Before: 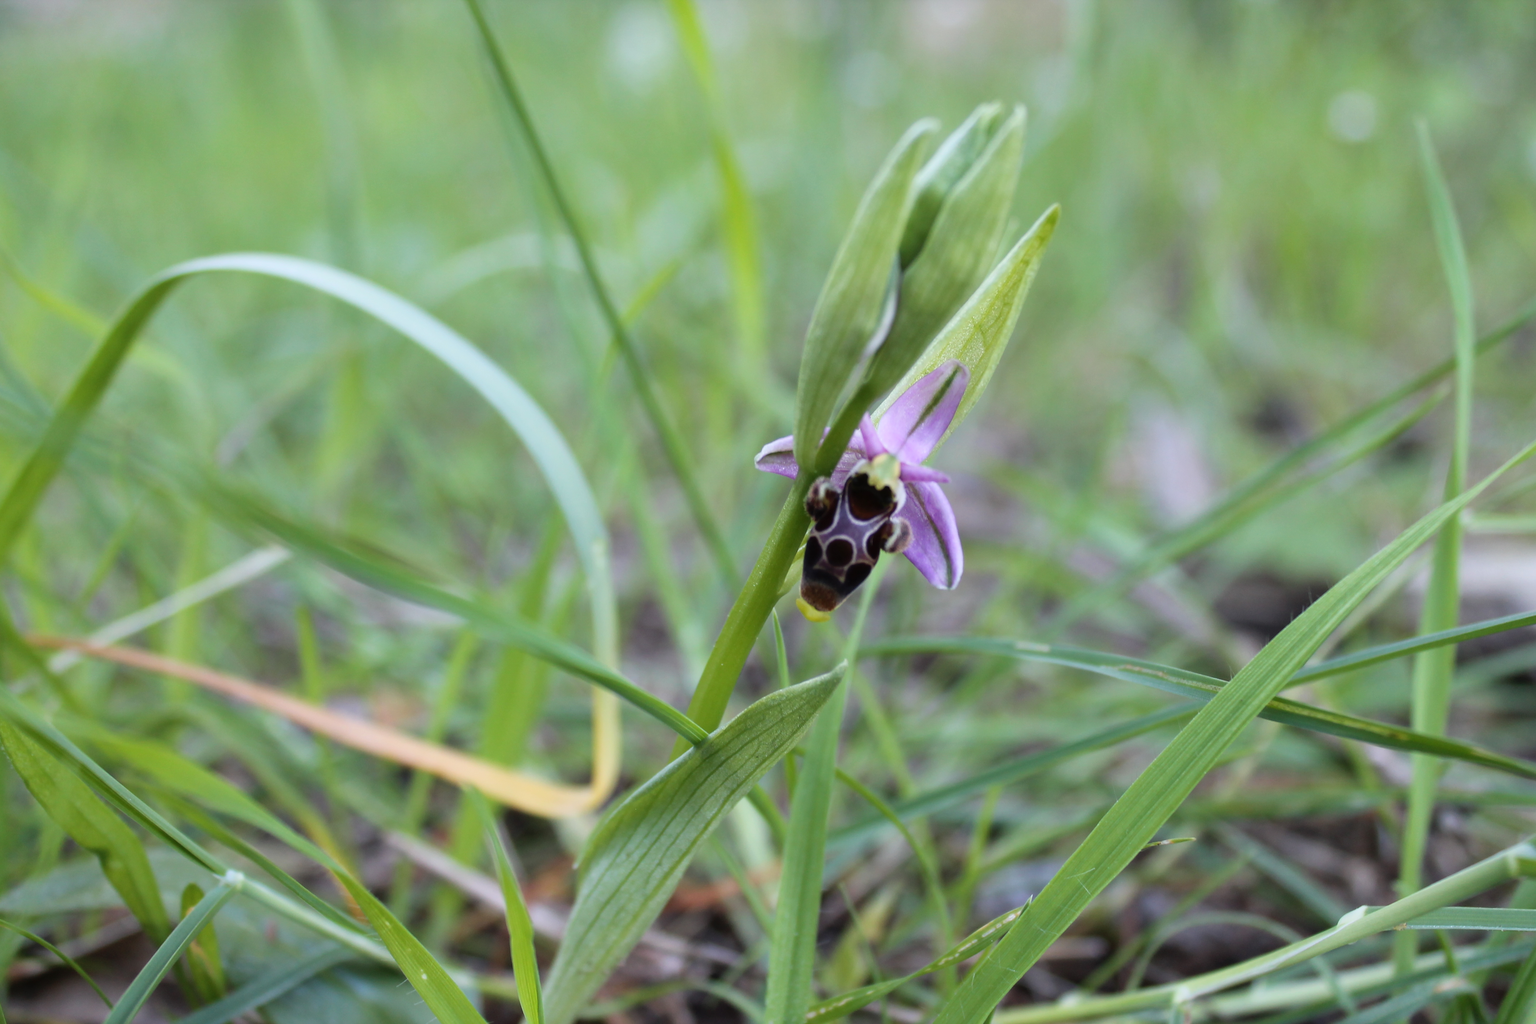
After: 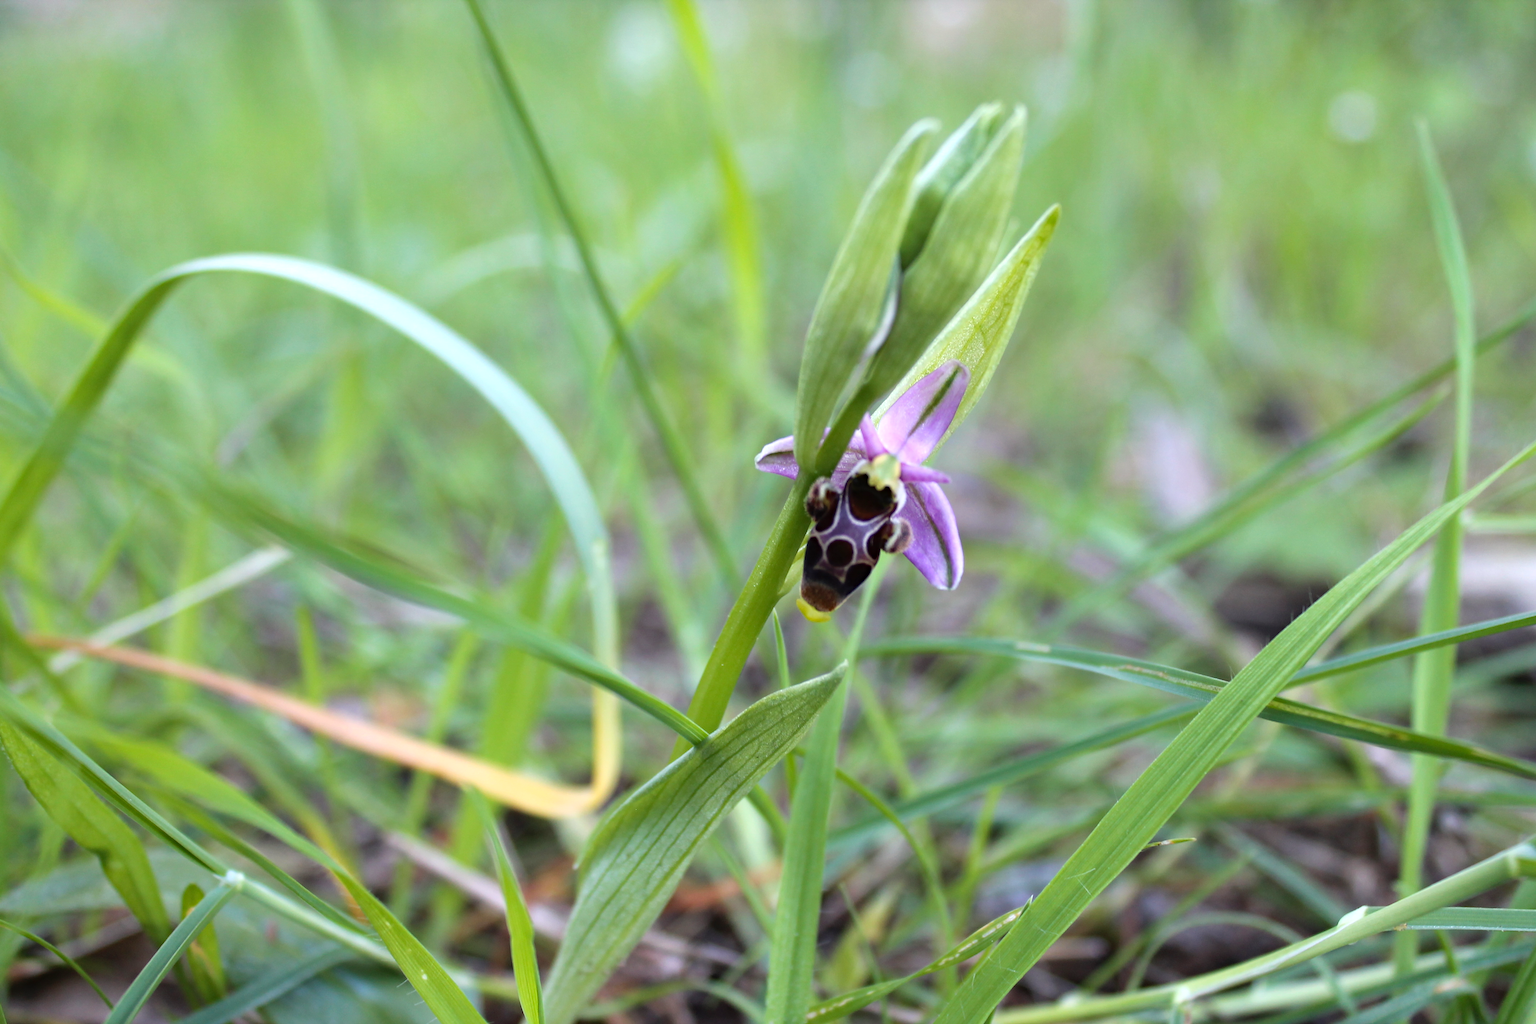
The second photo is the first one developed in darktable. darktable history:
haze removal: compatibility mode true, adaptive false
exposure: exposure 0.376 EV, compensate highlight preservation false
